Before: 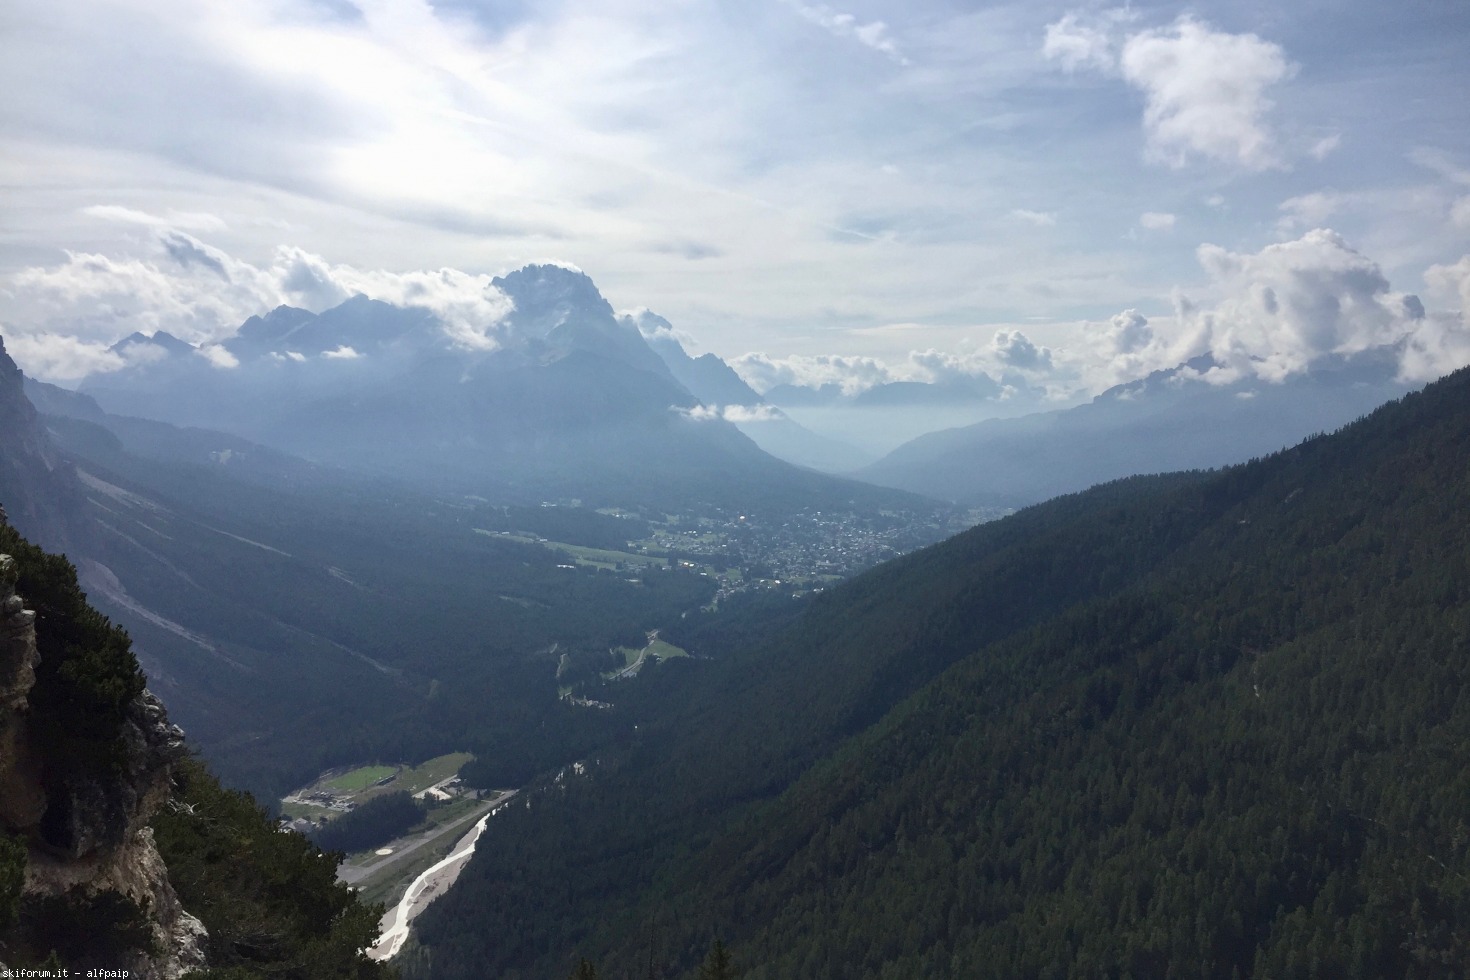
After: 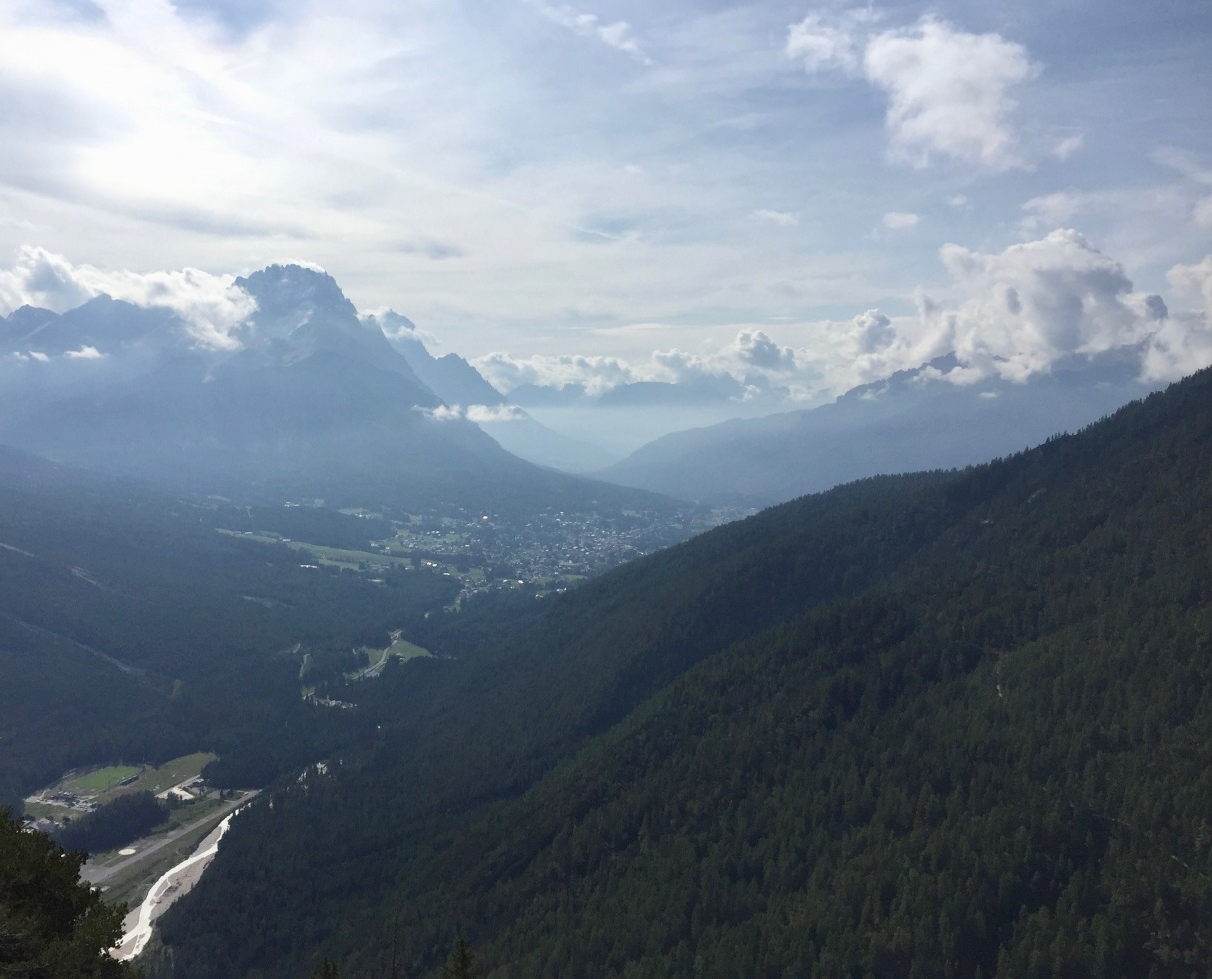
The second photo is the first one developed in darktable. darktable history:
crop: left 17.484%, bottom 0.039%
